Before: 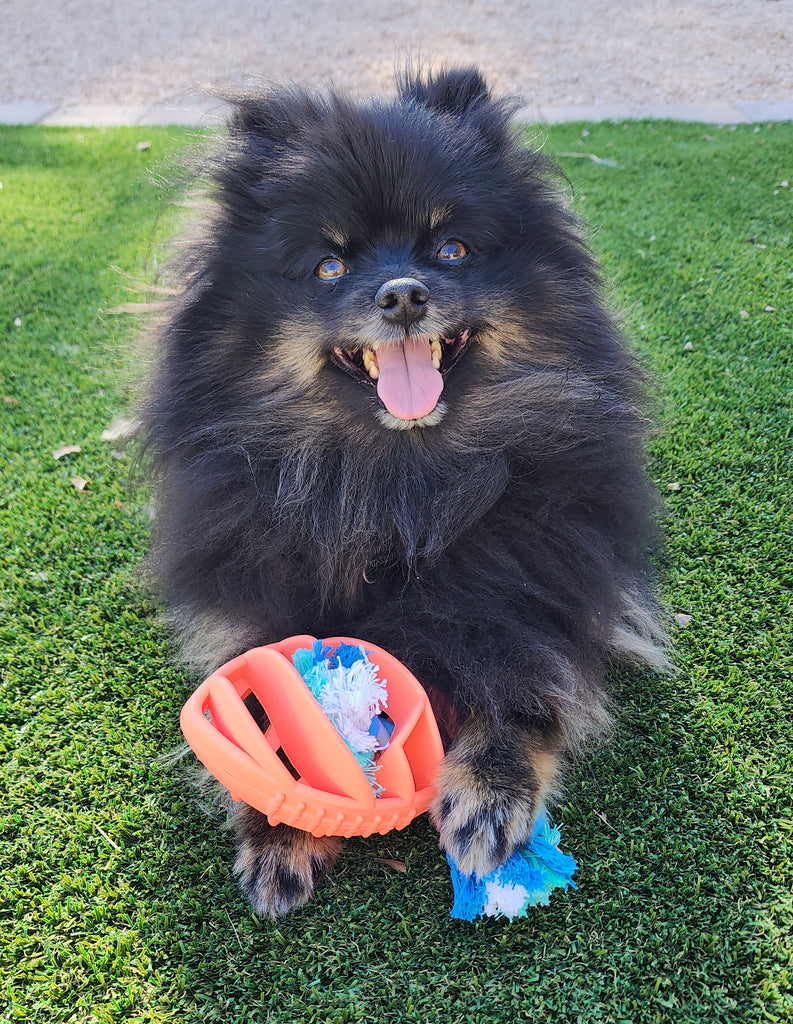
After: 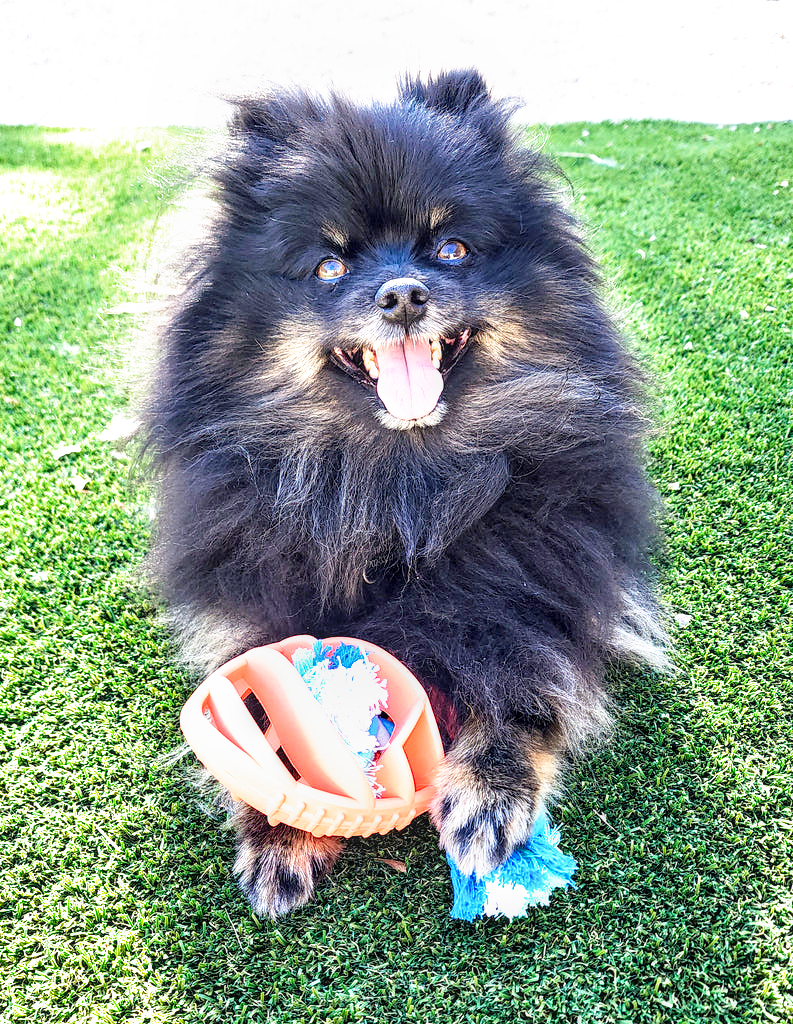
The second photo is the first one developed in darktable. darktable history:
exposure: black level correction 0, exposure 1.2 EV, compensate exposure bias true, compensate highlight preservation false
local contrast: on, module defaults
filmic rgb: black relative exposure -6.3 EV, white relative exposure 2.8 EV, threshold 3 EV, target black luminance 0%, hardness 4.6, latitude 67.35%, contrast 1.292, shadows ↔ highlights balance -3.5%, preserve chrominance no, color science v4 (2020), contrast in shadows soft, enable highlight reconstruction true
